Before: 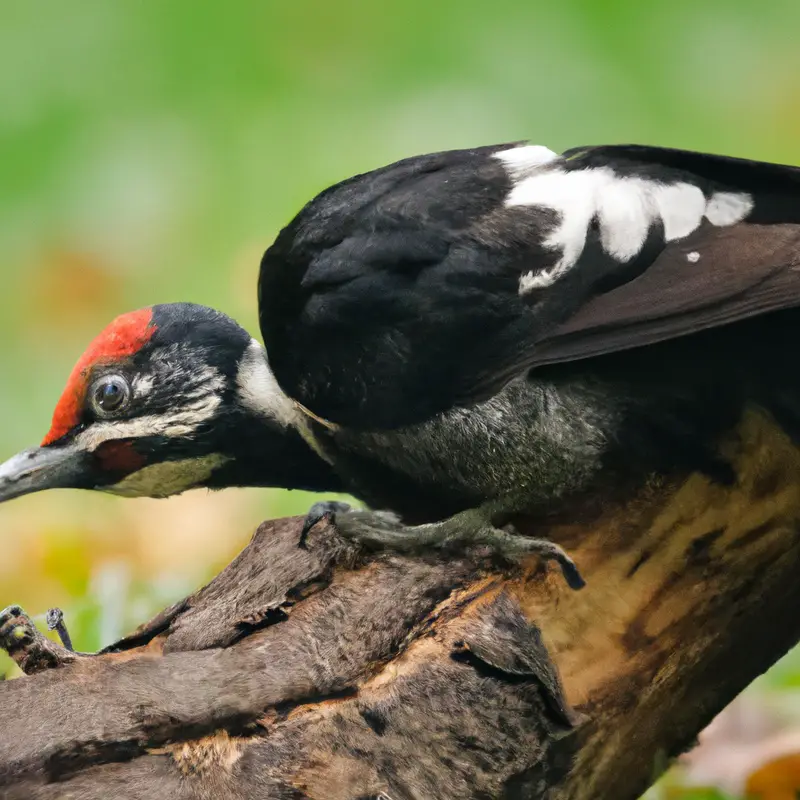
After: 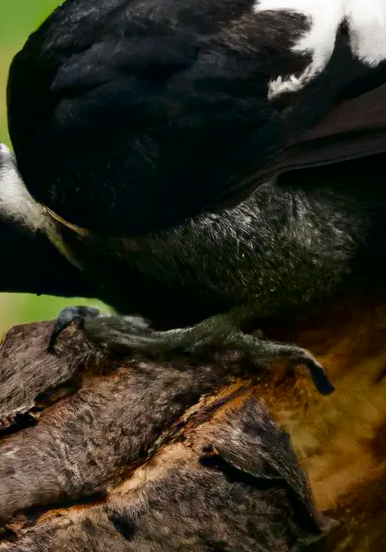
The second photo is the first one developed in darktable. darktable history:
base curve: preserve colors none
crop: left 31.381%, top 24.443%, right 20.36%, bottom 6.511%
contrast brightness saturation: contrast 0.129, brightness -0.235, saturation 0.14
exposure: compensate exposure bias true, compensate highlight preservation false
color zones: curves: ch0 [(0, 0.444) (0.143, 0.442) (0.286, 0.441) (0.429, 0.441) (0.571, 0.441) (0.714, 0.441) (0.857, 0.442) (1, 0.444)]
sharpen: radius 2.901, amount 0.865, threshold 47.184
